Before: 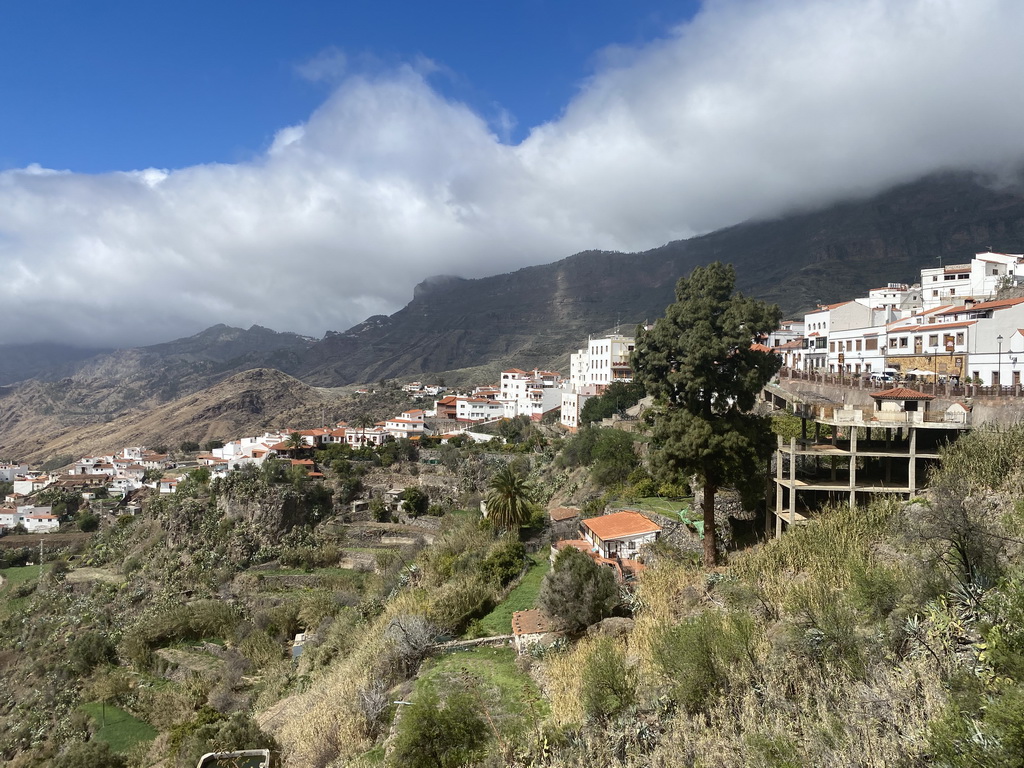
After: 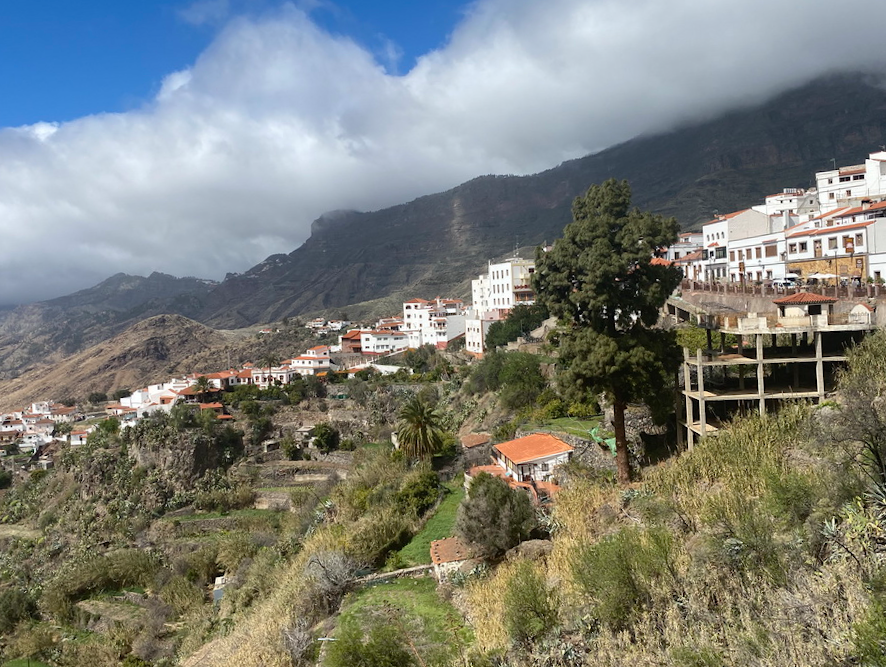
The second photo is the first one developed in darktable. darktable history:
crop and rotate: angle 3.73°, left 6.06%, top 5.718%
